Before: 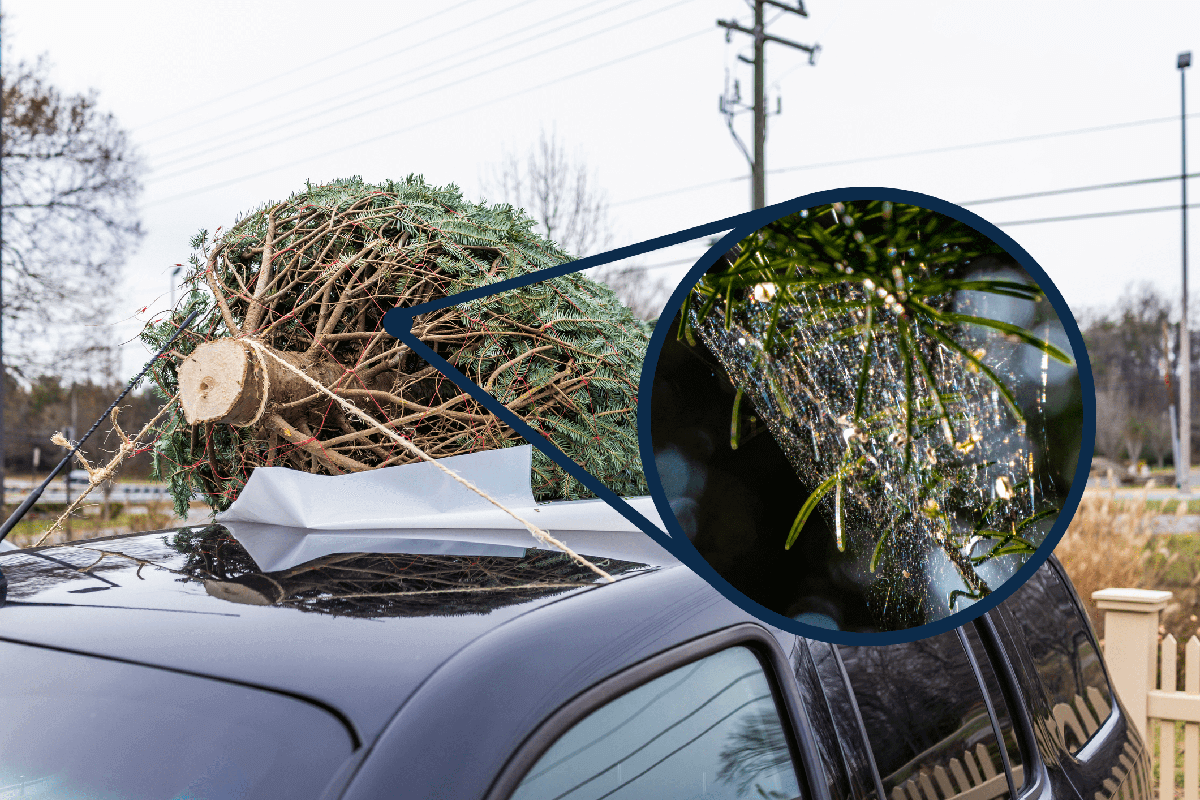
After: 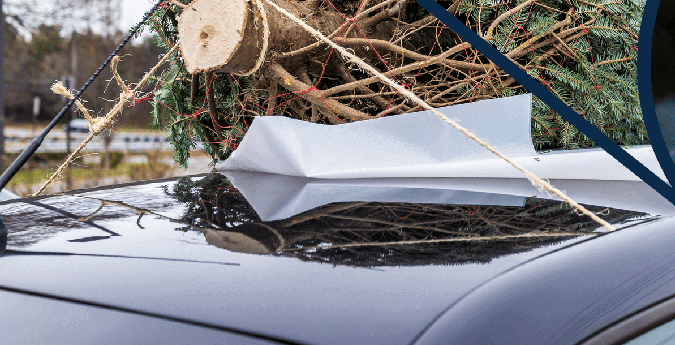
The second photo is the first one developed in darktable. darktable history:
tone equalizer: on, module defaults
local contrast: mode bilateral grid, contrast 19, coarseness 51, detail 120%, midtone range 0.2
crop: top 43.975%, right 43.727%, bottom 12.827%
